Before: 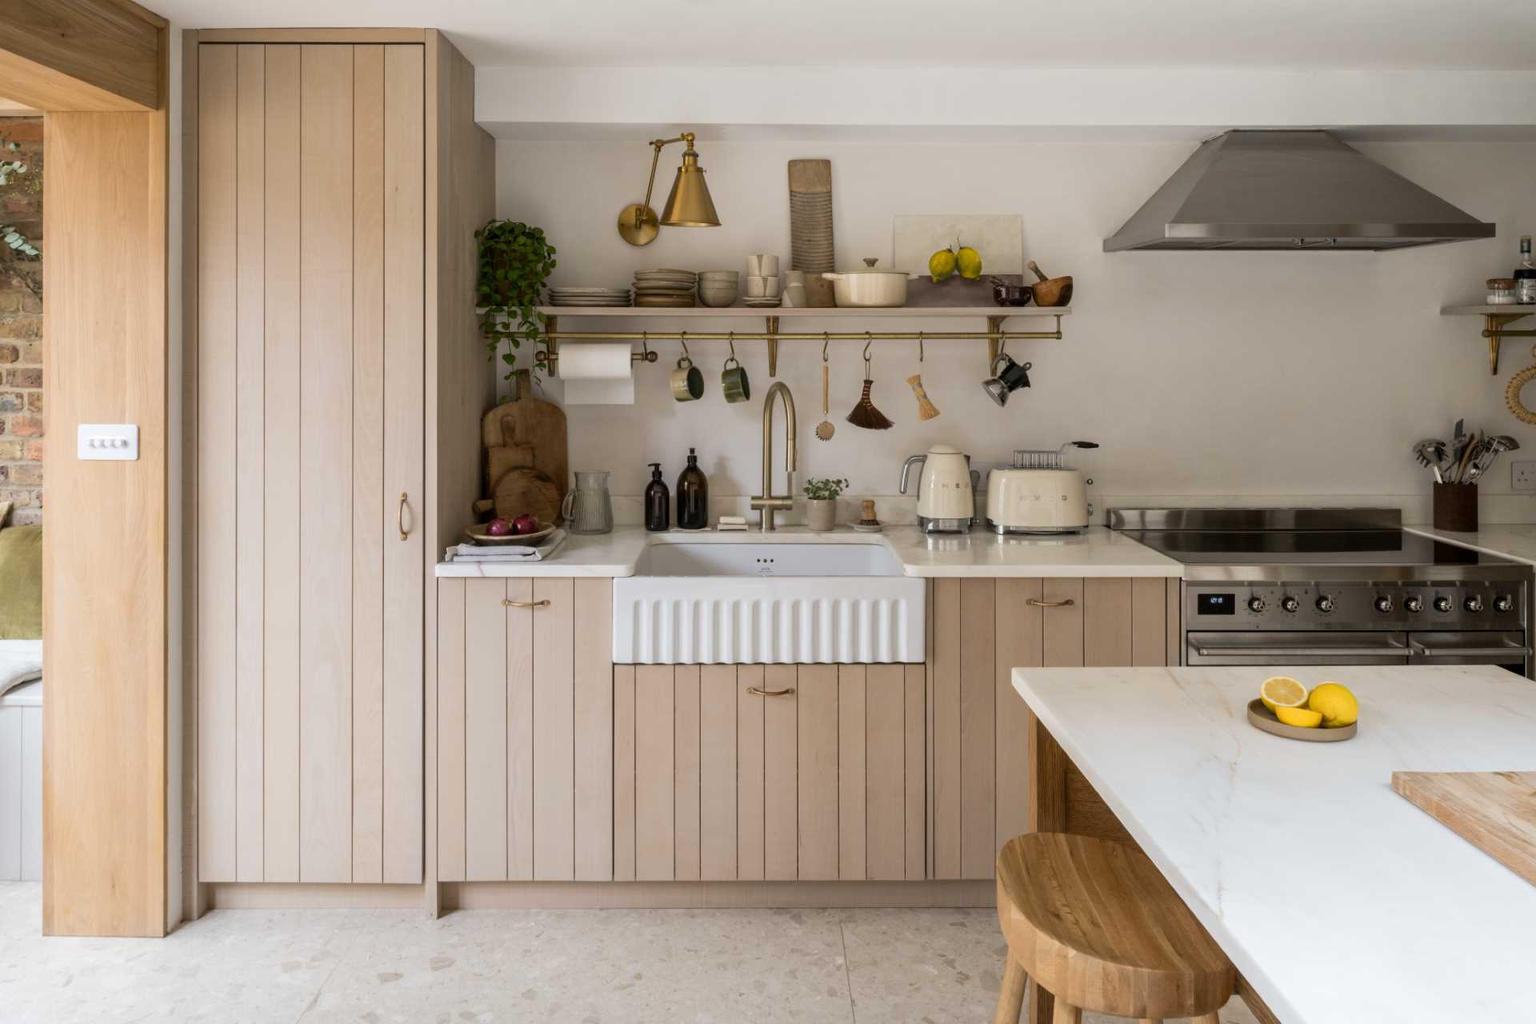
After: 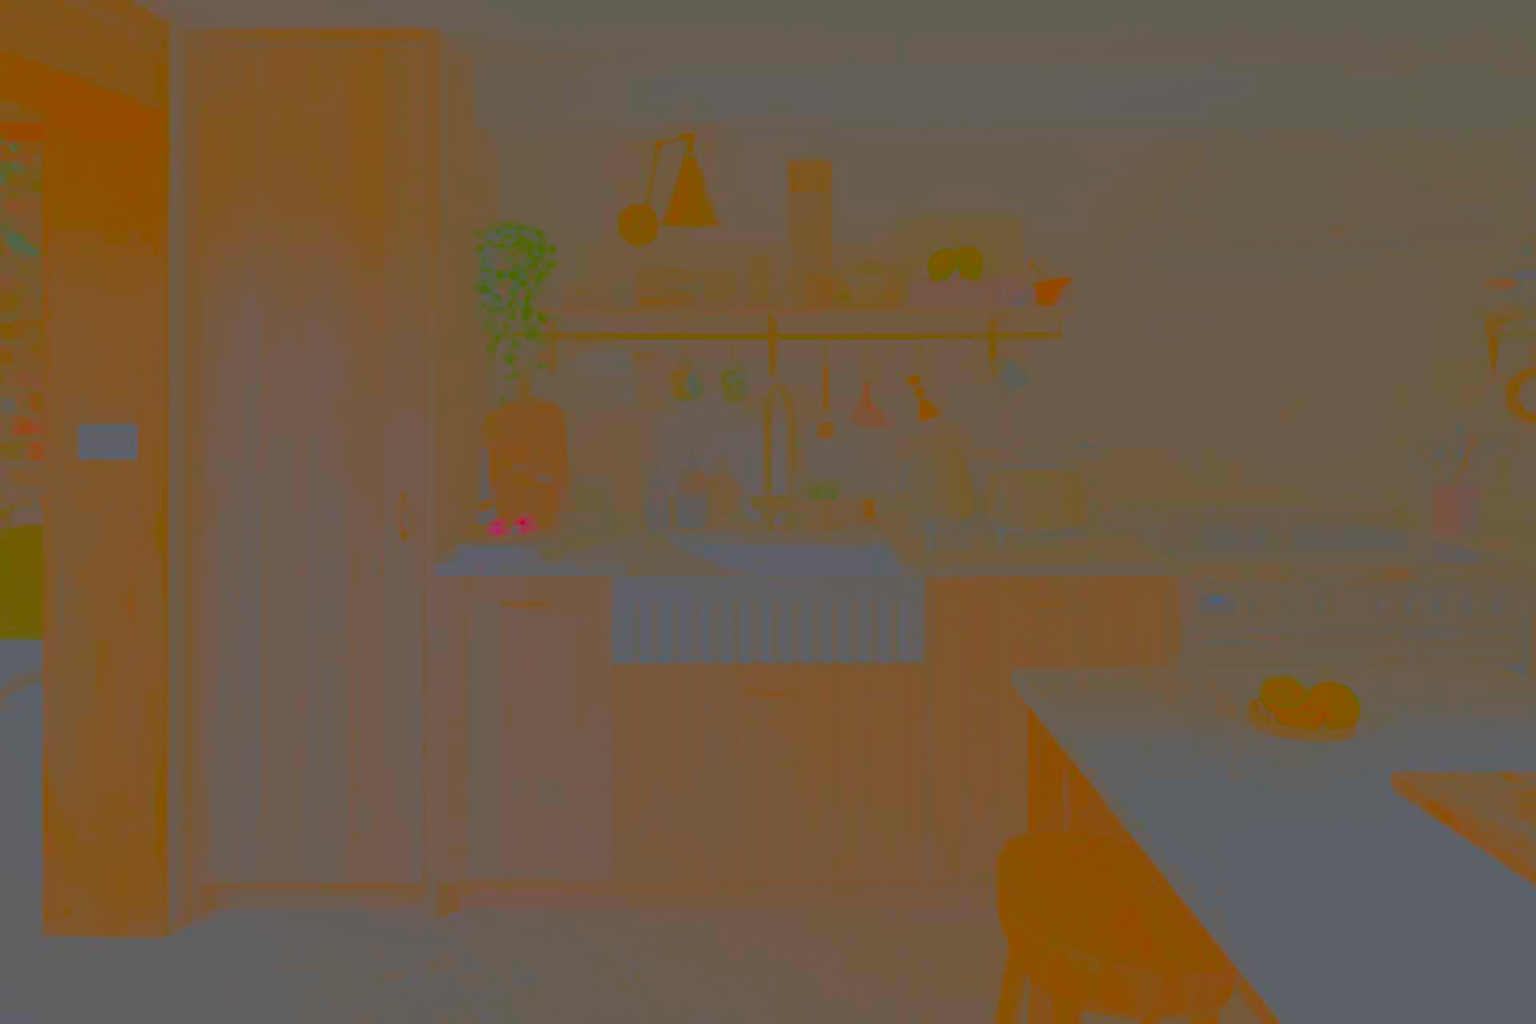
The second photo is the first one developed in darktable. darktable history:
contrast brightness saturation: contrast -0.984, brightness -0.161, saturation 0.749
local contrast: highlights 71%, shadows 17%, midtone range 0.191
